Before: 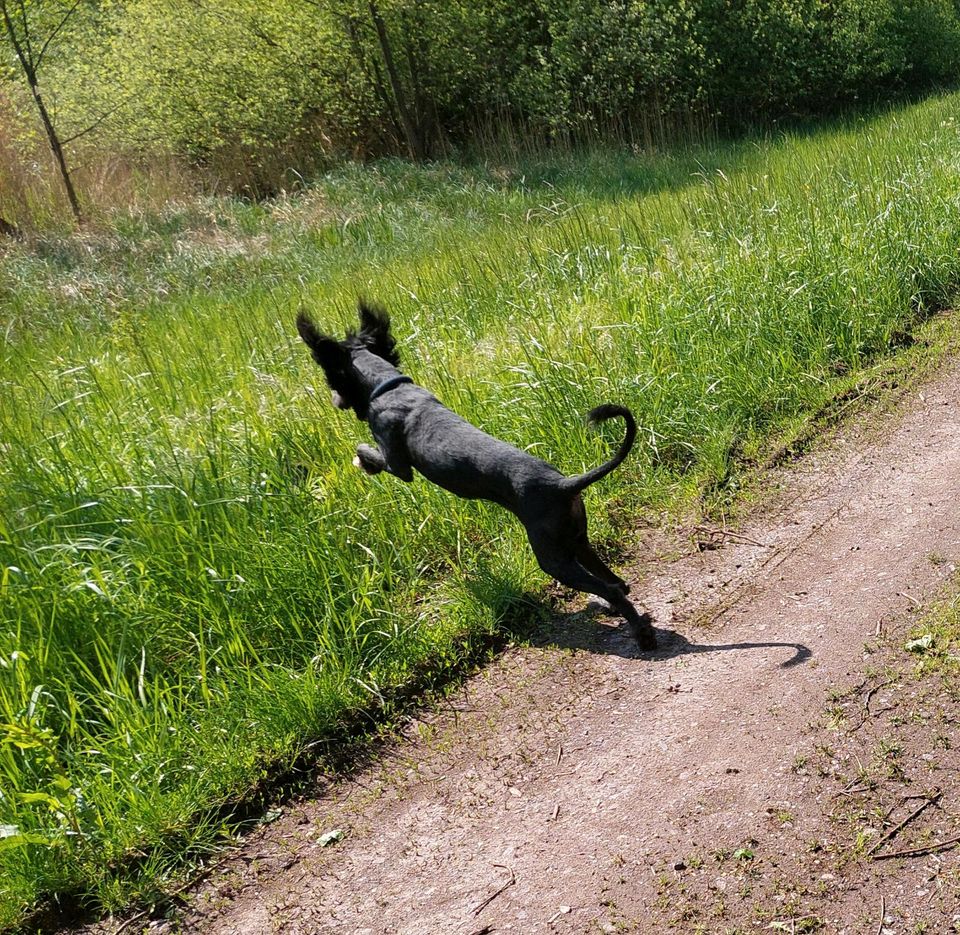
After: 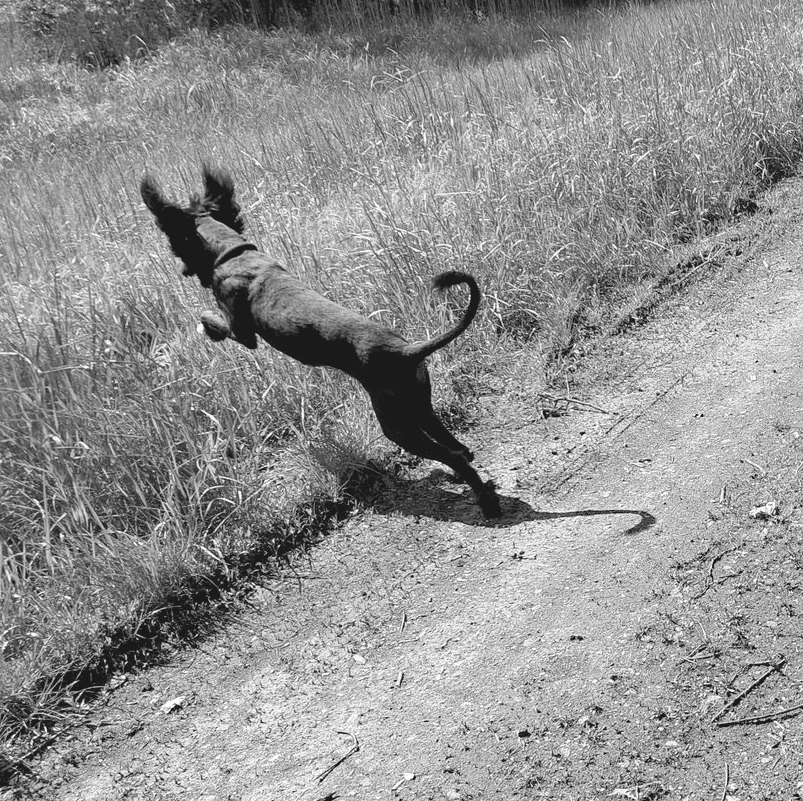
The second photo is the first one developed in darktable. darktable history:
contrast brightness saturation: contrast -0.15, brightness 0.05, saturation -0.12
color correction: highlights a* -7.33, highlights b* 1.26, shadows a* -3.55, saturation 1.4
exposure: black level correction 0.005, exposure 0.417 EV, compensate highlight preservation false
local contrast: mode bilateral grid, contrast 10, coarseness 25, detail 115%, midtone range 0.2
white balance: red 0.926, green 1.003, blue 1.133
haze removal: compatibility mode true, adaptive false
crop: left 16.315%, top 14.246%
monochrome: on, module defaults
